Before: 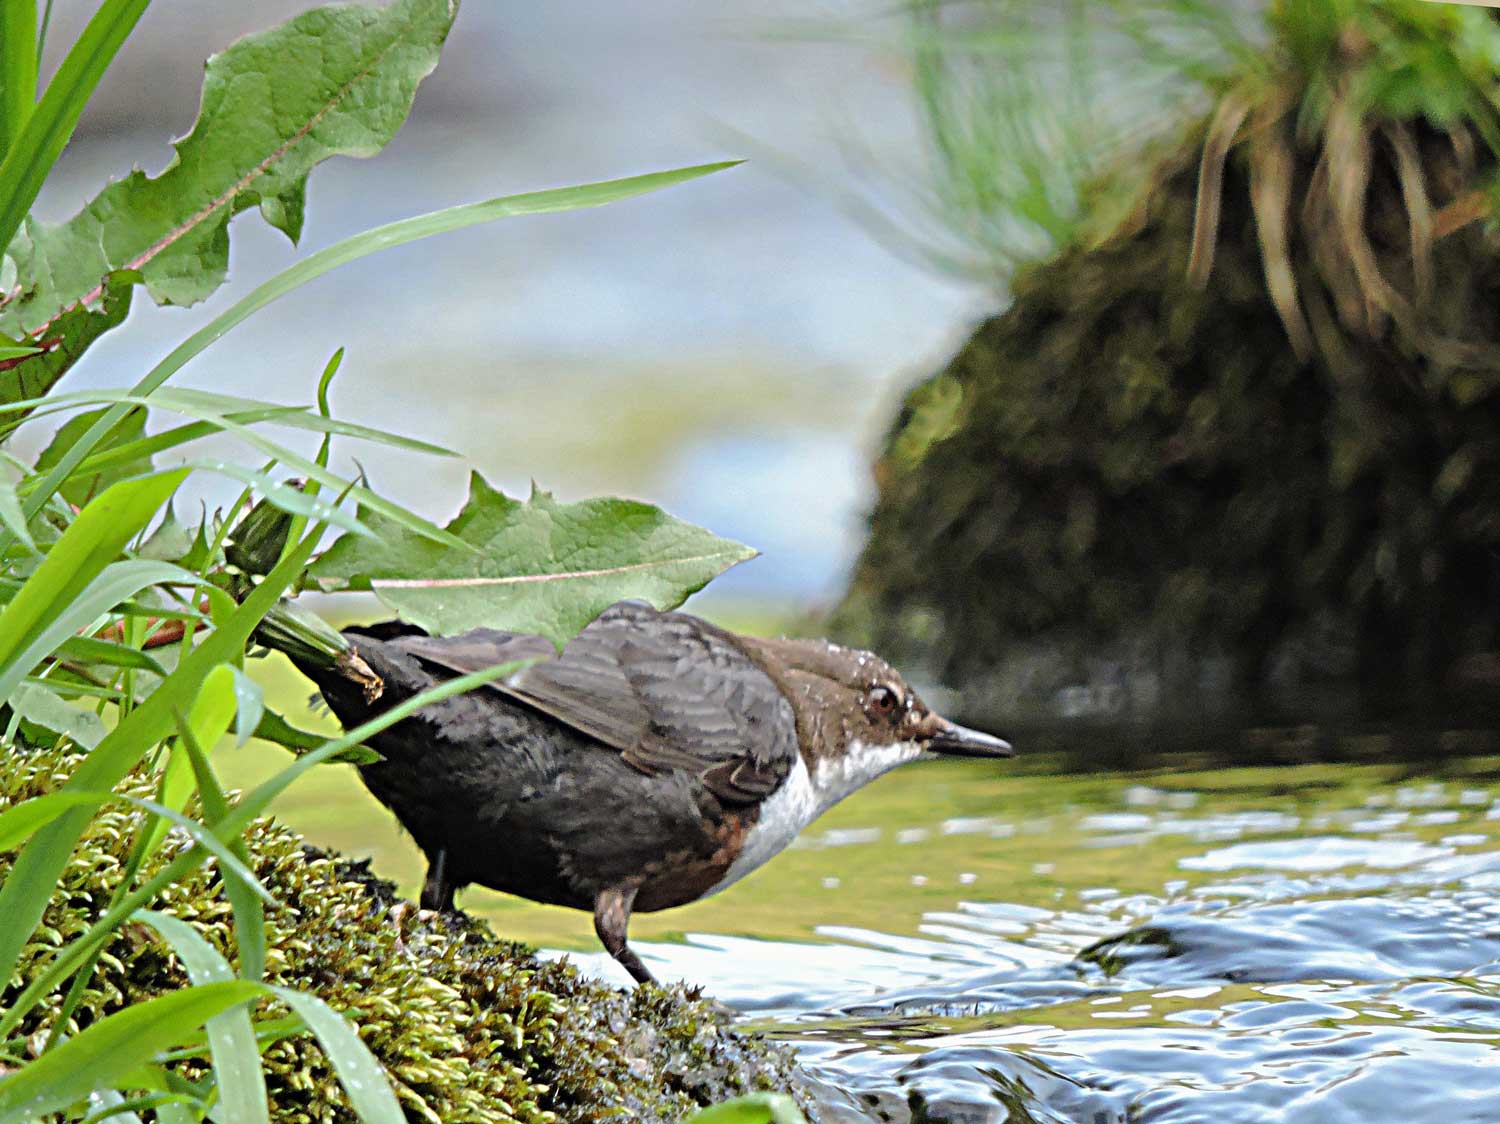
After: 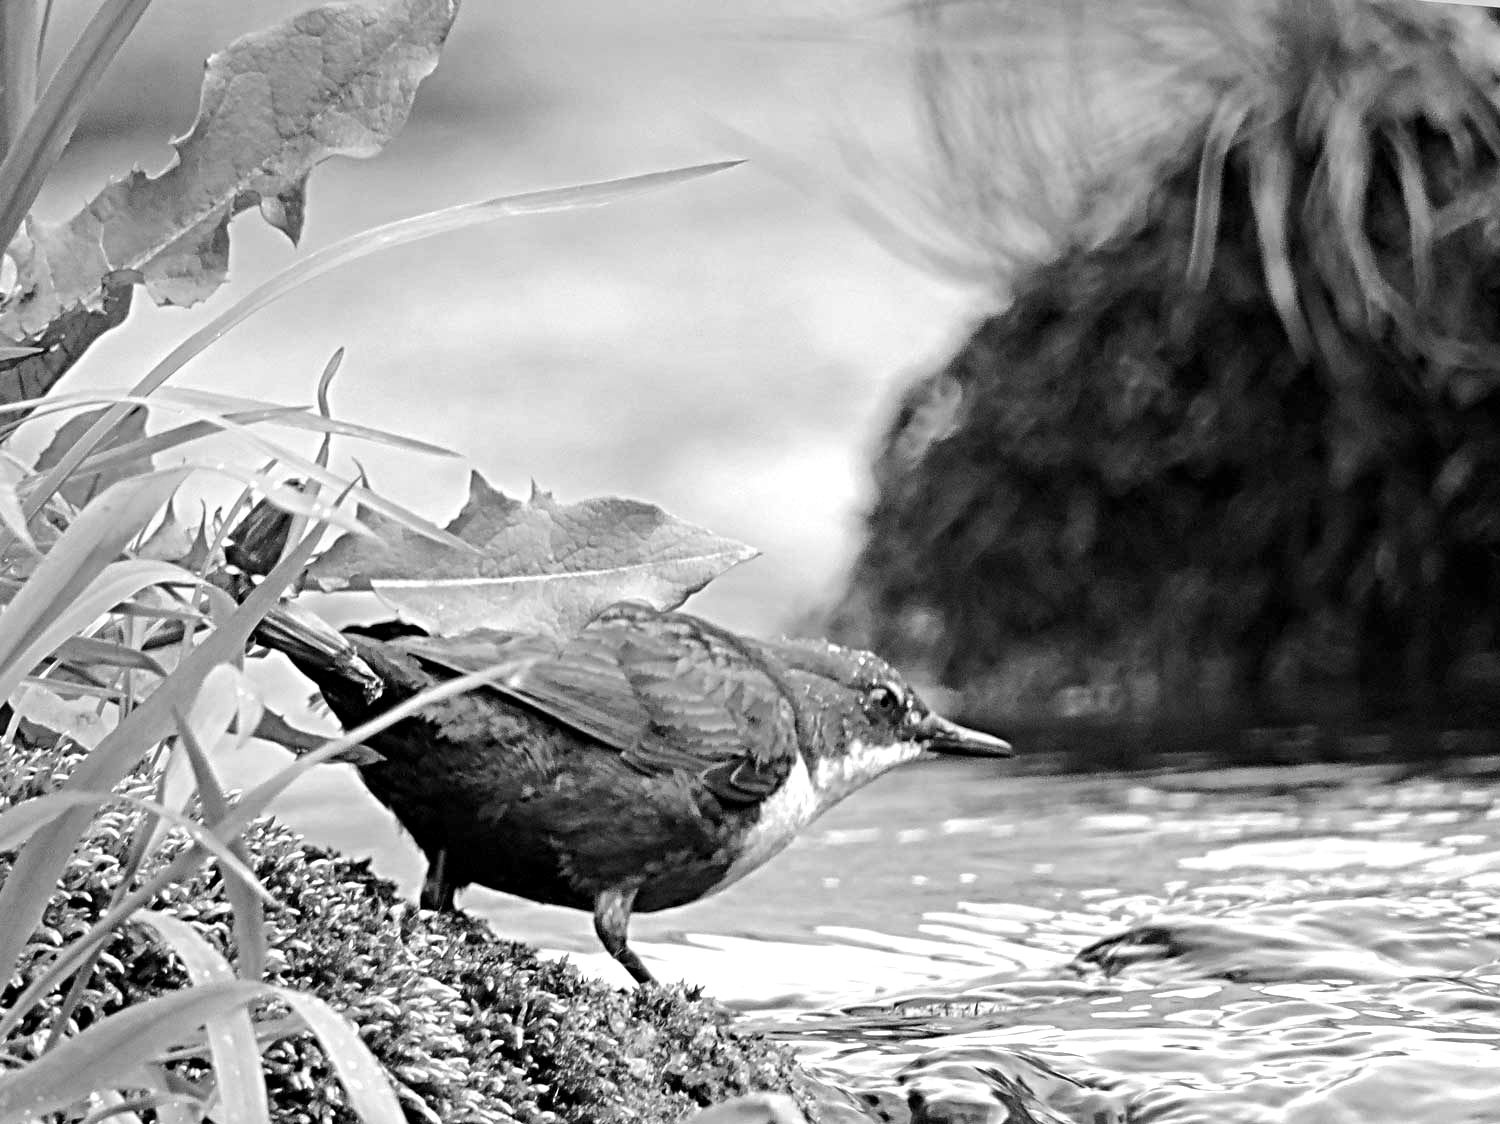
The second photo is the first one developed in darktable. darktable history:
monochrome: a 16.01, b -2.65, highlights 0.52
contrast brightness saturation: contrast 0.07
levels: levels [0.026, 0.507, 0.987]
exposure: exposure 0.3 EV, compensate highlight preservation false
